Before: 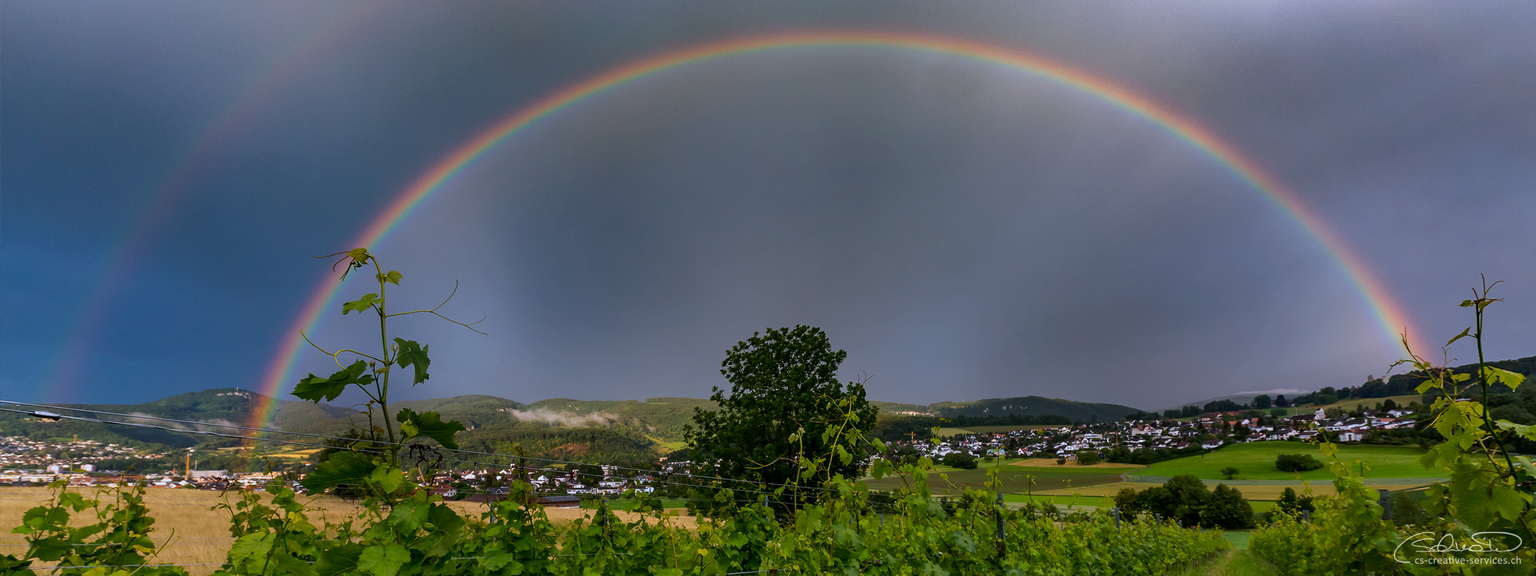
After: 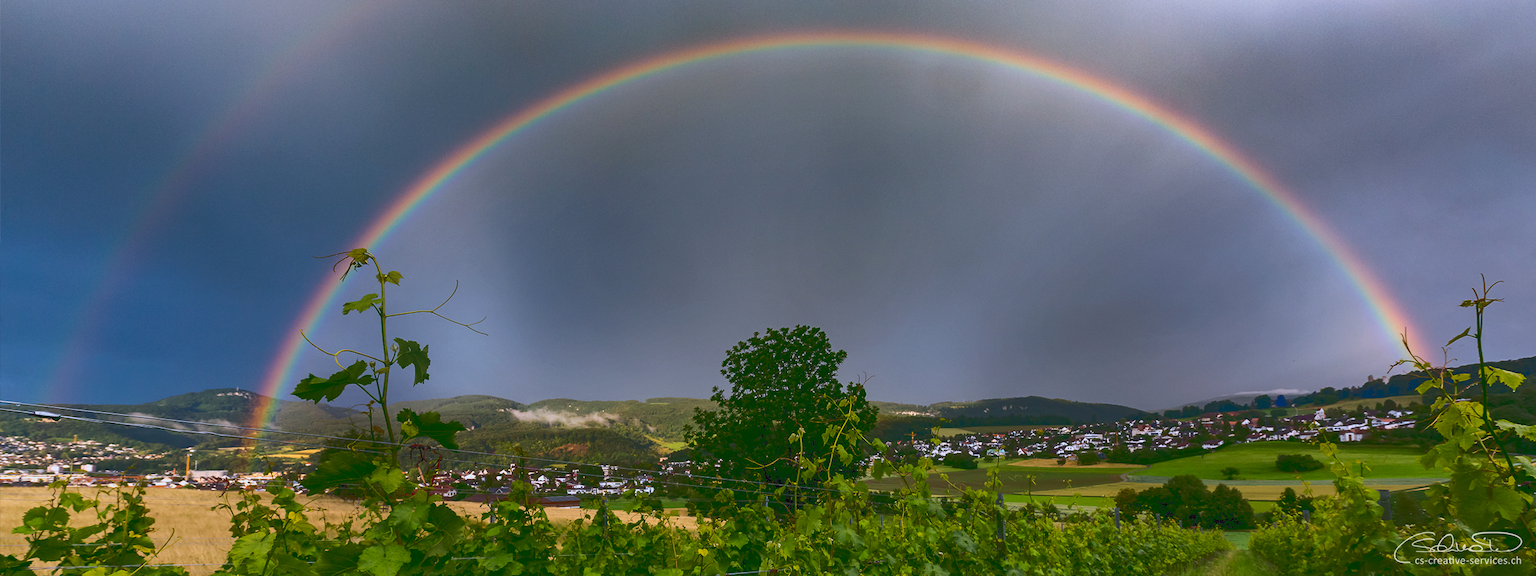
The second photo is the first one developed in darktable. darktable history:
tone curve: curves: ch0 [(0, 0) (0.003, 0.169) (0.011, 0.173) (0.025, 0.177) (0.044, 0.184) (0.069, 0.191) (0.1, 0.199) (0.136, 0.206) (0.177, 0.221) (0.224, 0.248) (0.277, 0.284) (0.335, 0.344) (0.399, 0.413) (0.468, 0.497) (0.543, 0.594) (0.623, 0.691) (0.709, 0.779) (0.801, 0.868) (0.898, 0.931) (1, 1)], color space Lab, linked channels, preserve colors none
